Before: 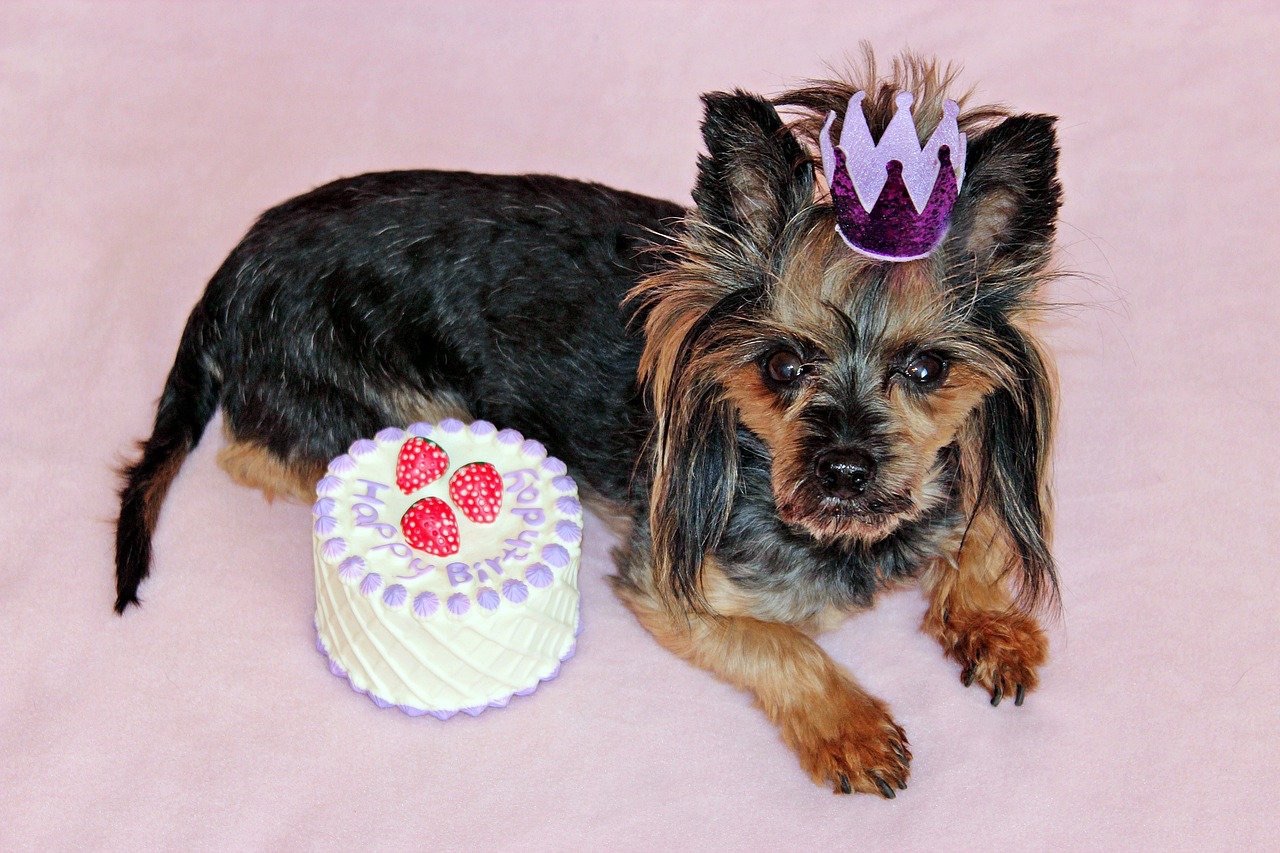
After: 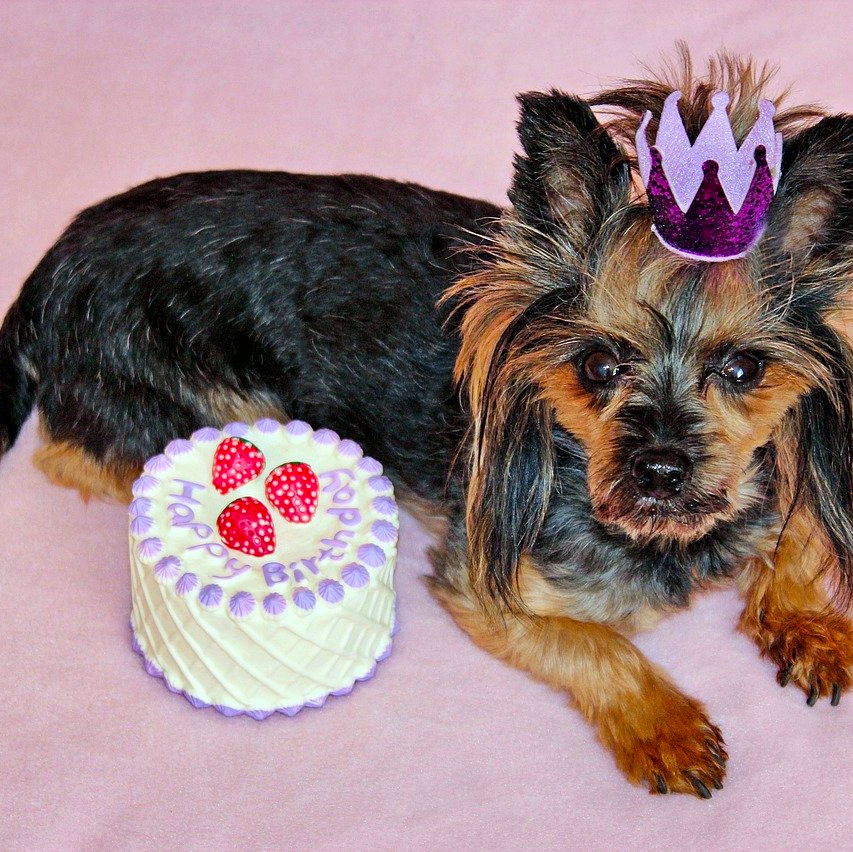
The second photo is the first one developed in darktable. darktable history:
color balance rgb: perceptual saturation grading › global saturation 25%, global vibrance 20%
crop and rotate: left 14.436%, right 18.898%
shadows and highlights: low approximation 0.01, soften with gaussian
